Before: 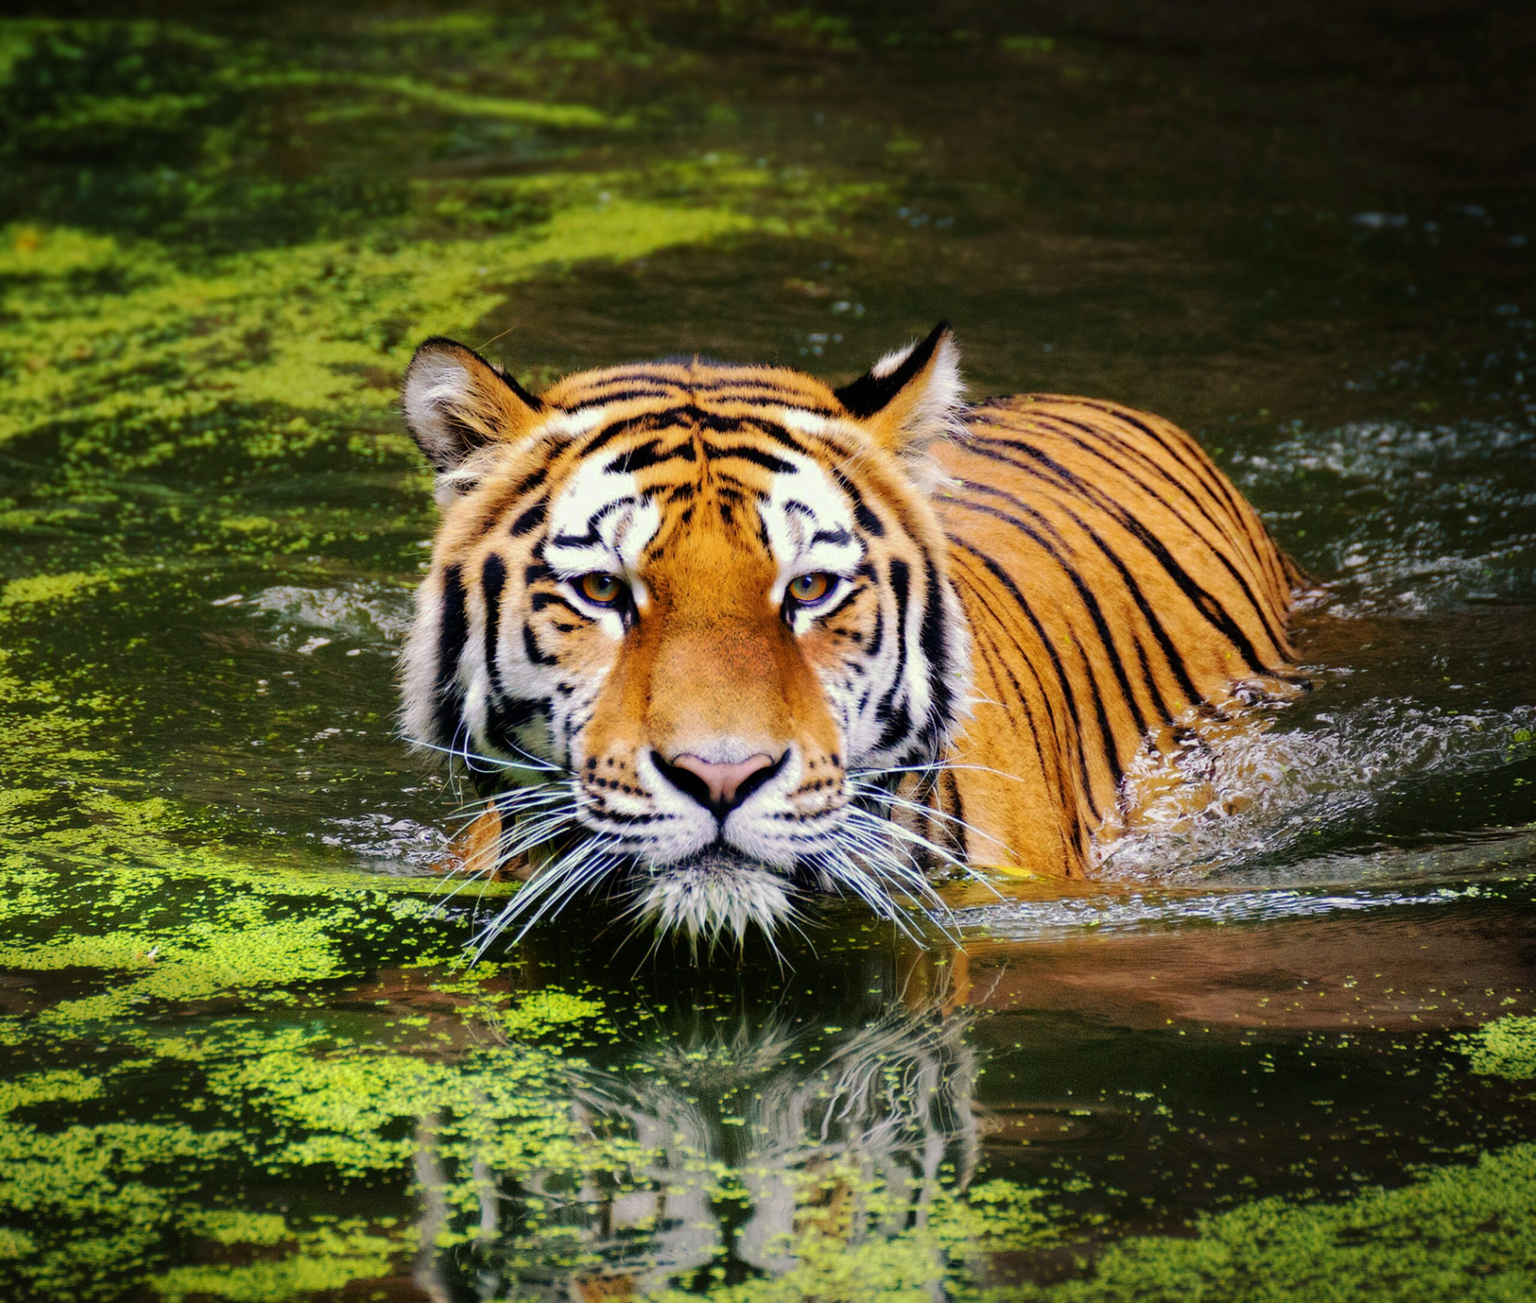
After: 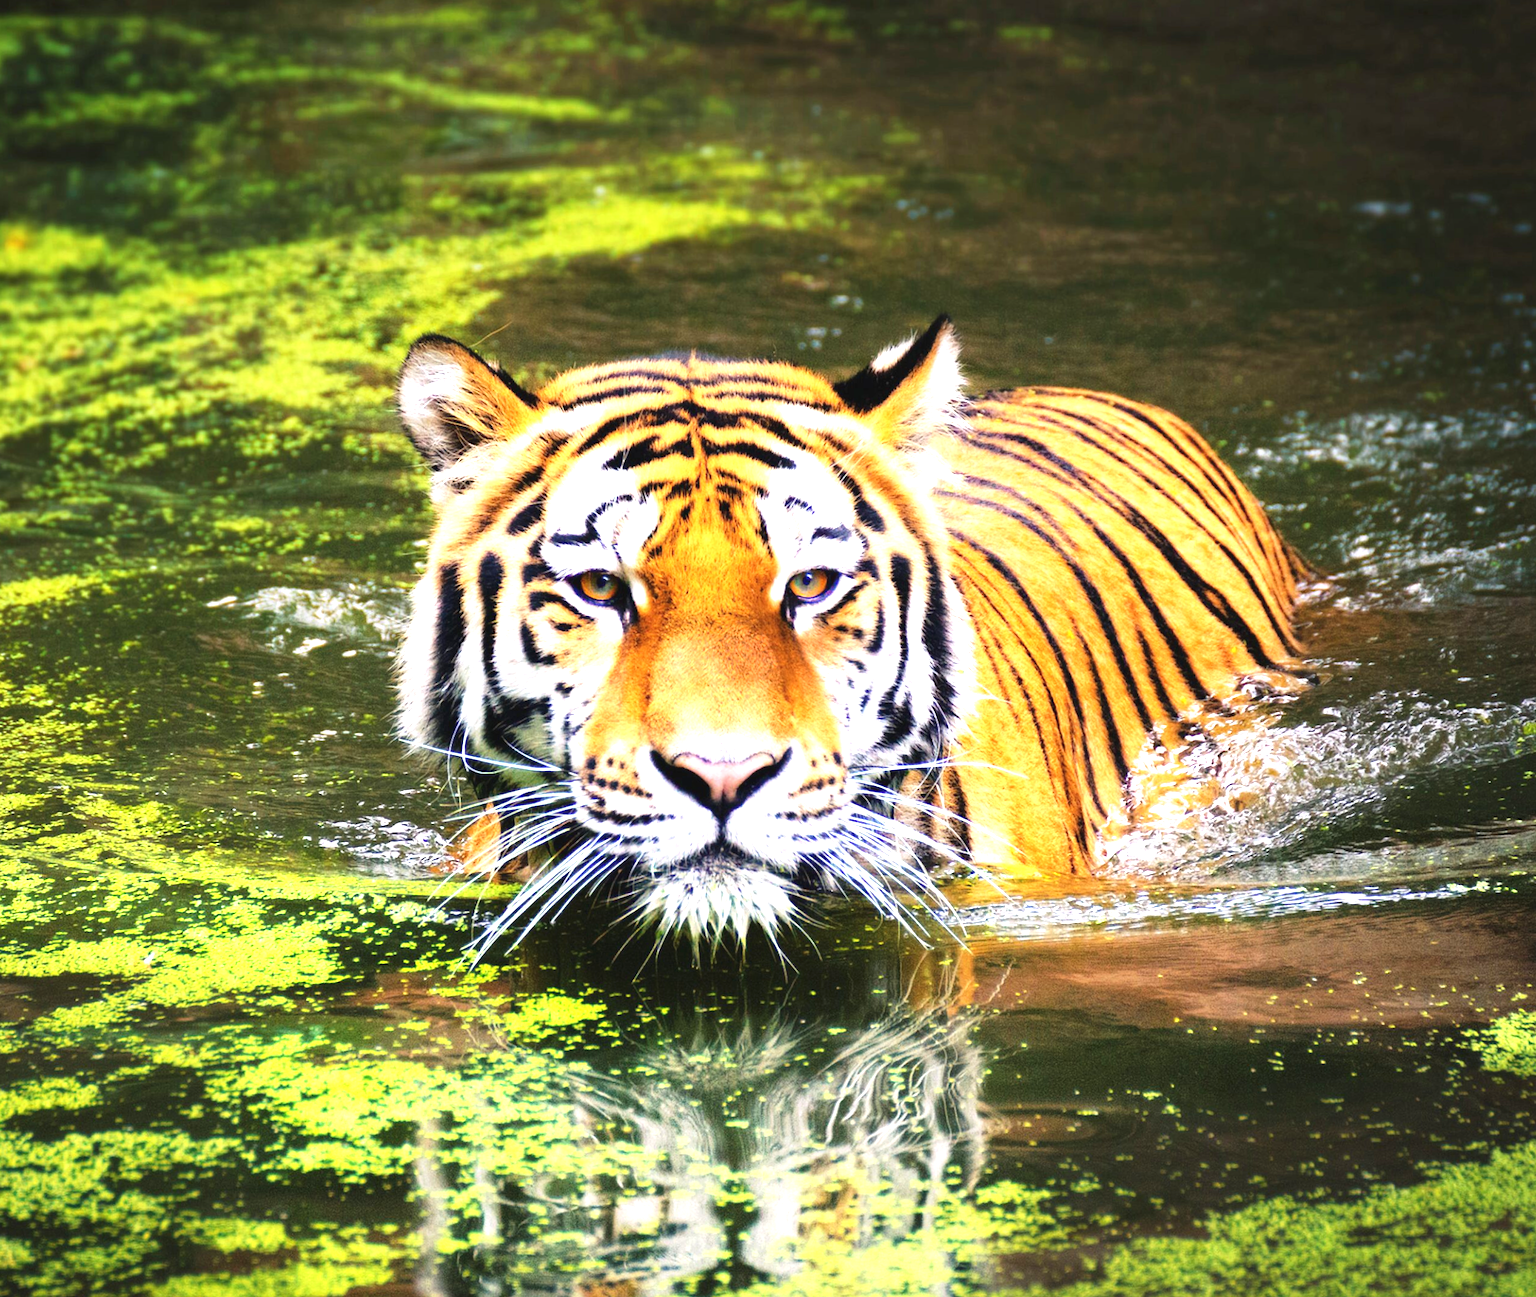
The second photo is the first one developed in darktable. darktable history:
rotate and perspective: rotation -0.45°, automatic cropping original format, crop left 0.008, crop right 0.992, crop top 0.012, crop bottom 0.988
exposure: black level correction -0.002, exposure 1.35 EV, compensate highlight preservation false
